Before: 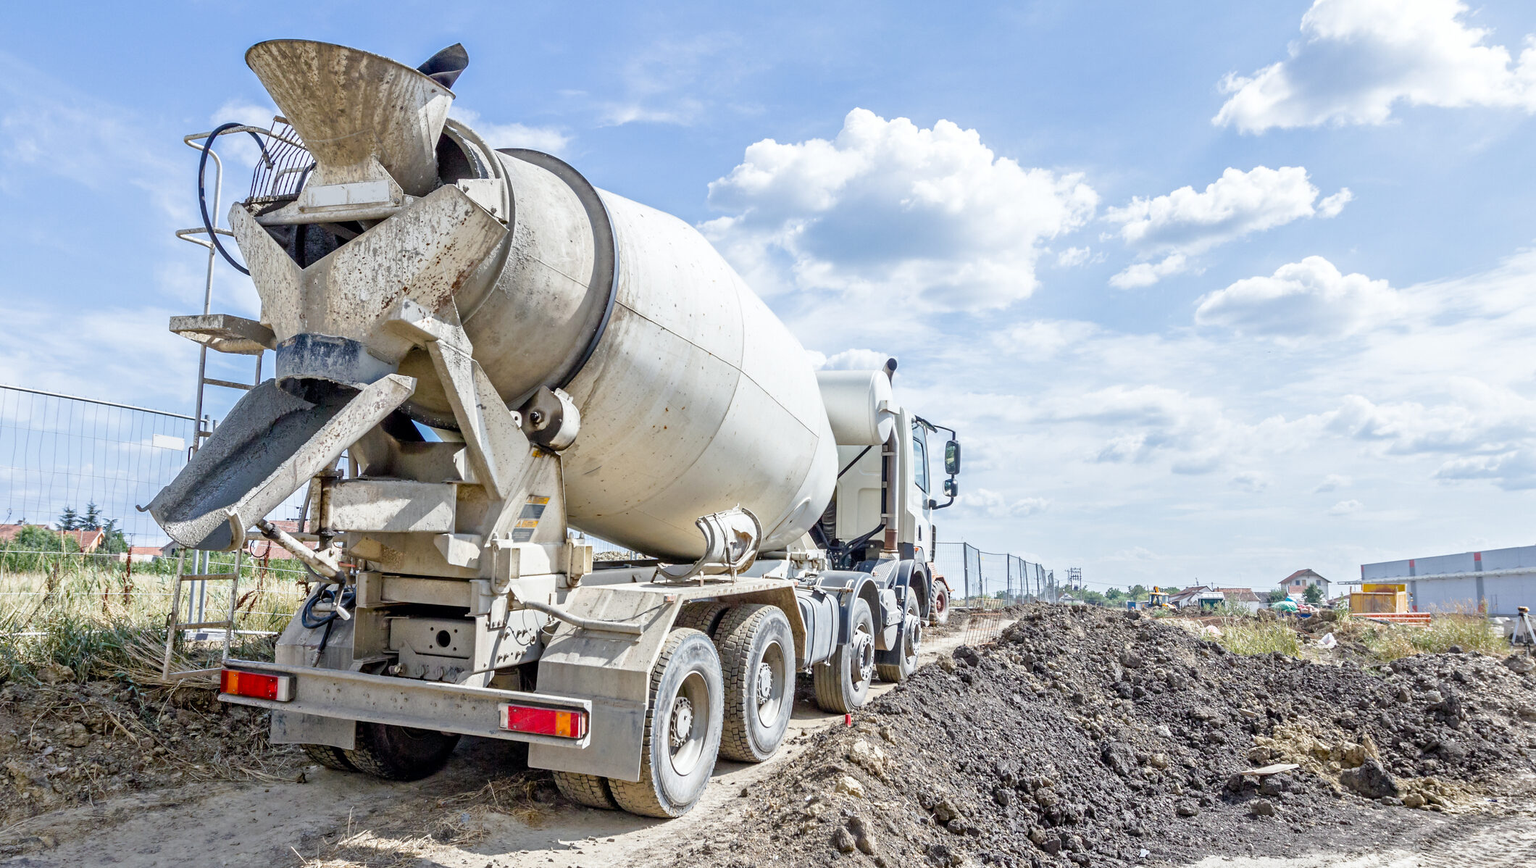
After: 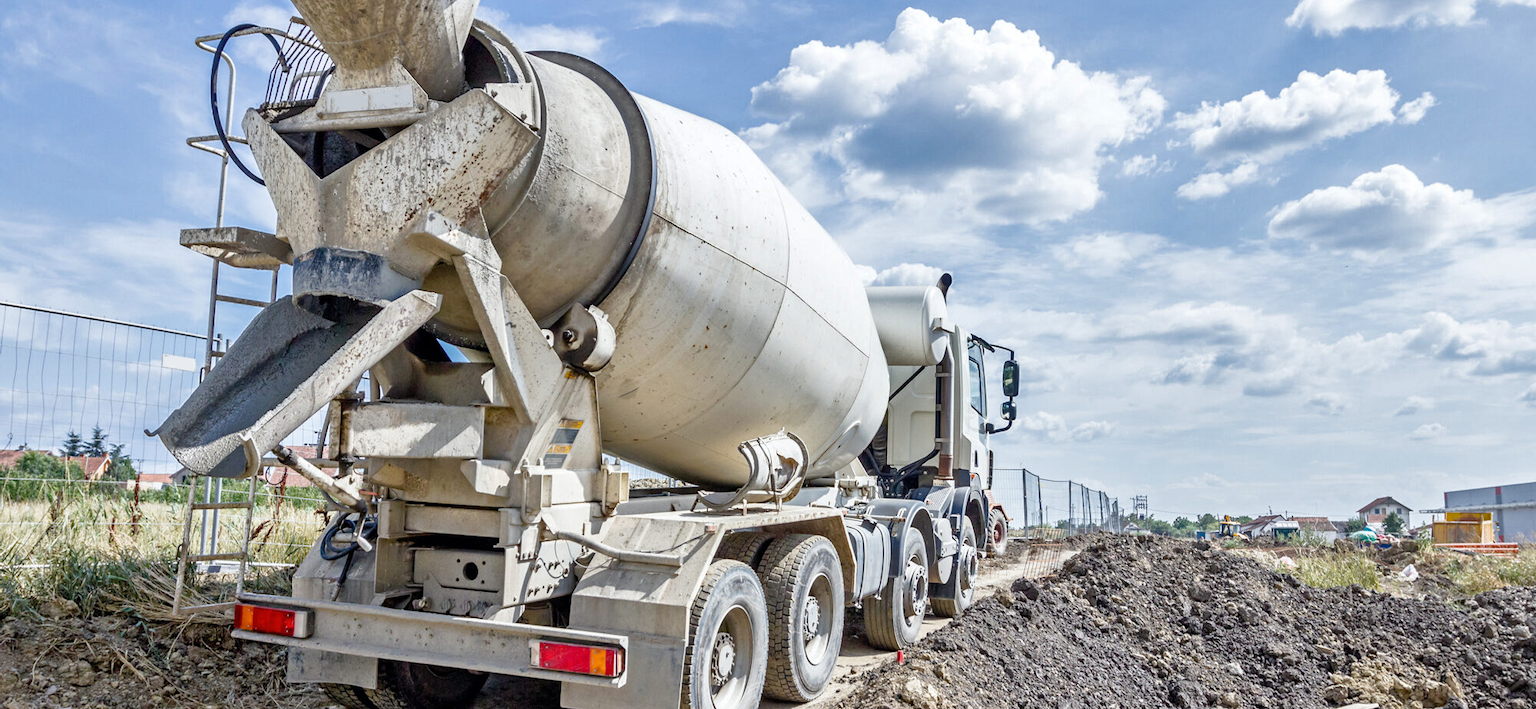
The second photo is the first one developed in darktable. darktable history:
shadows and highlights: soften with gaussian
crop and rotate: angle 0.03°, top 11.643%, right 5.651%, bottom 11.189%
